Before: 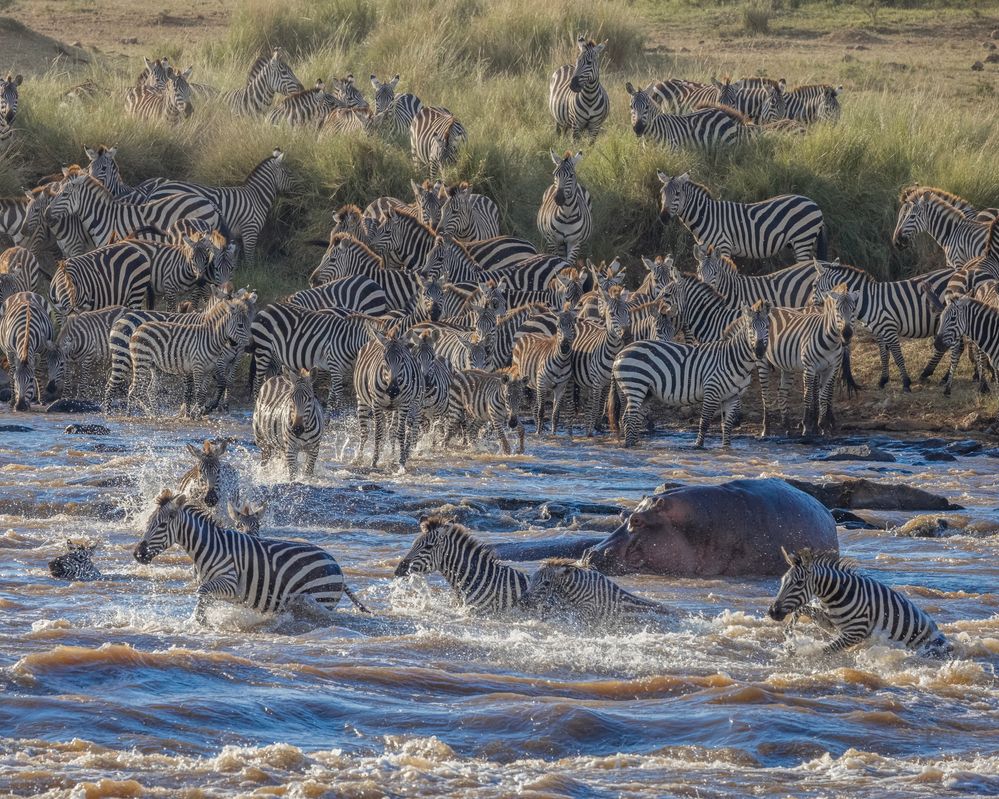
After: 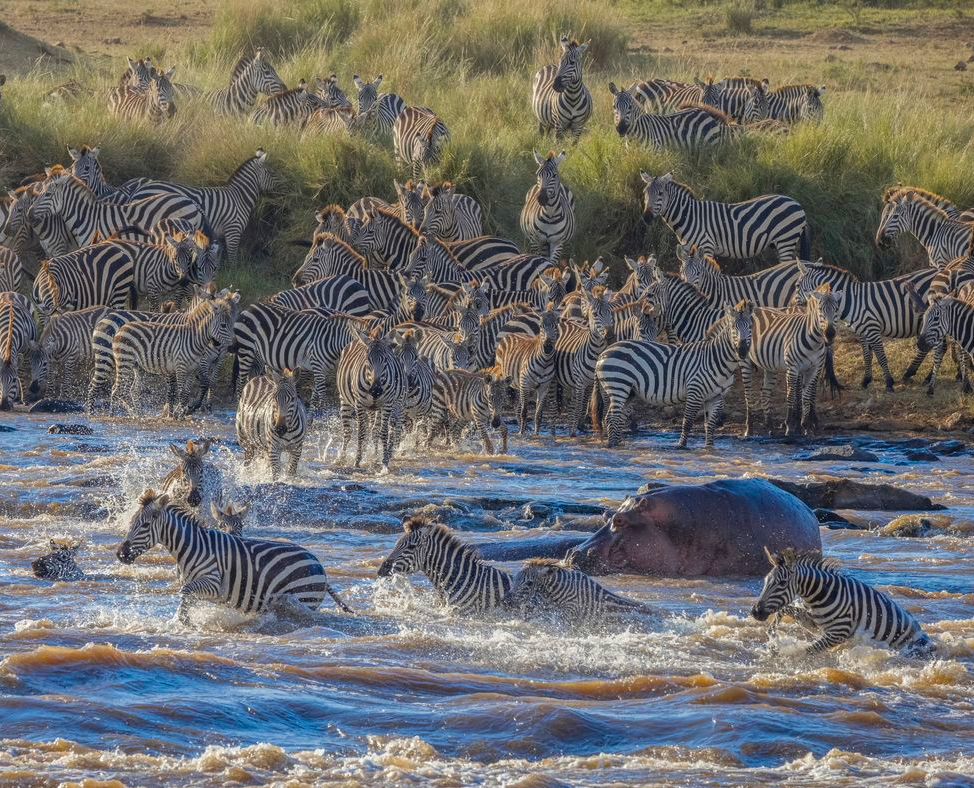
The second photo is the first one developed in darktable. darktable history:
crop and rotate: left 1.774%, right 0.633%, bottom 1.28%
color balance rgb: perceptual saturation grading › global saturation 20%, global vibrance 20%
